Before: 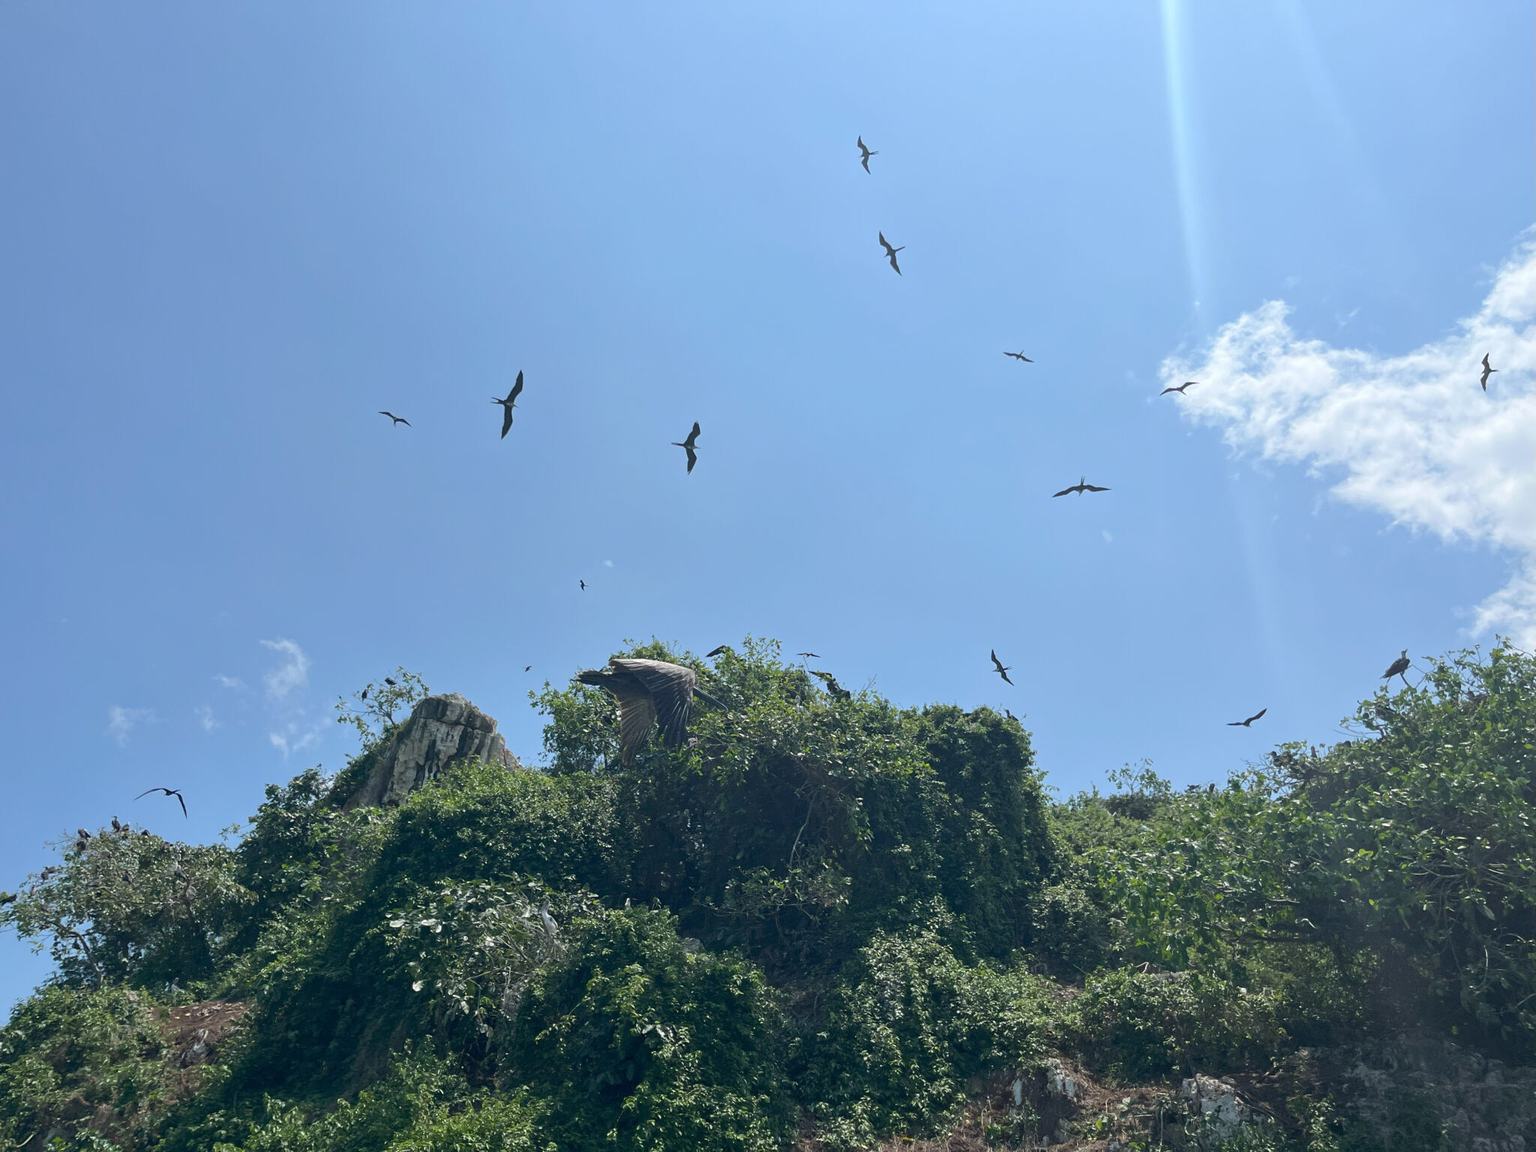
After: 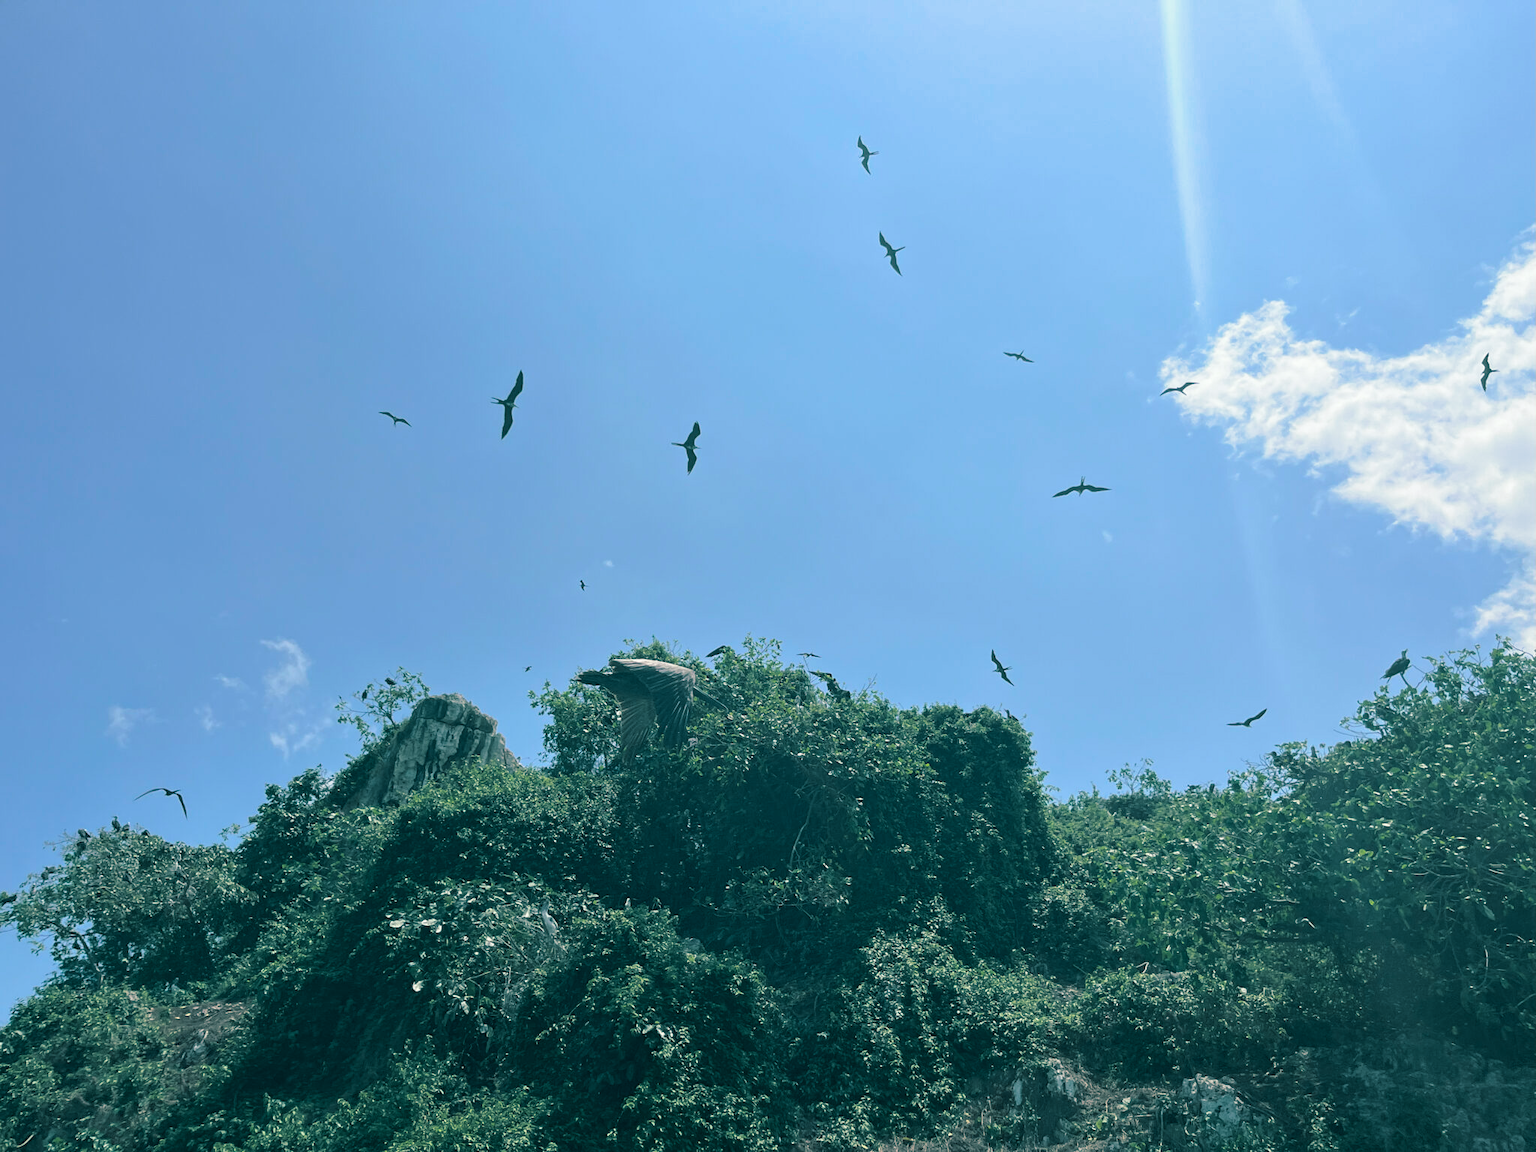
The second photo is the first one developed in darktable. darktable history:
split-toning: shadows › hue 186.43°, highlights › hue 49.29°, compress 30.29%
